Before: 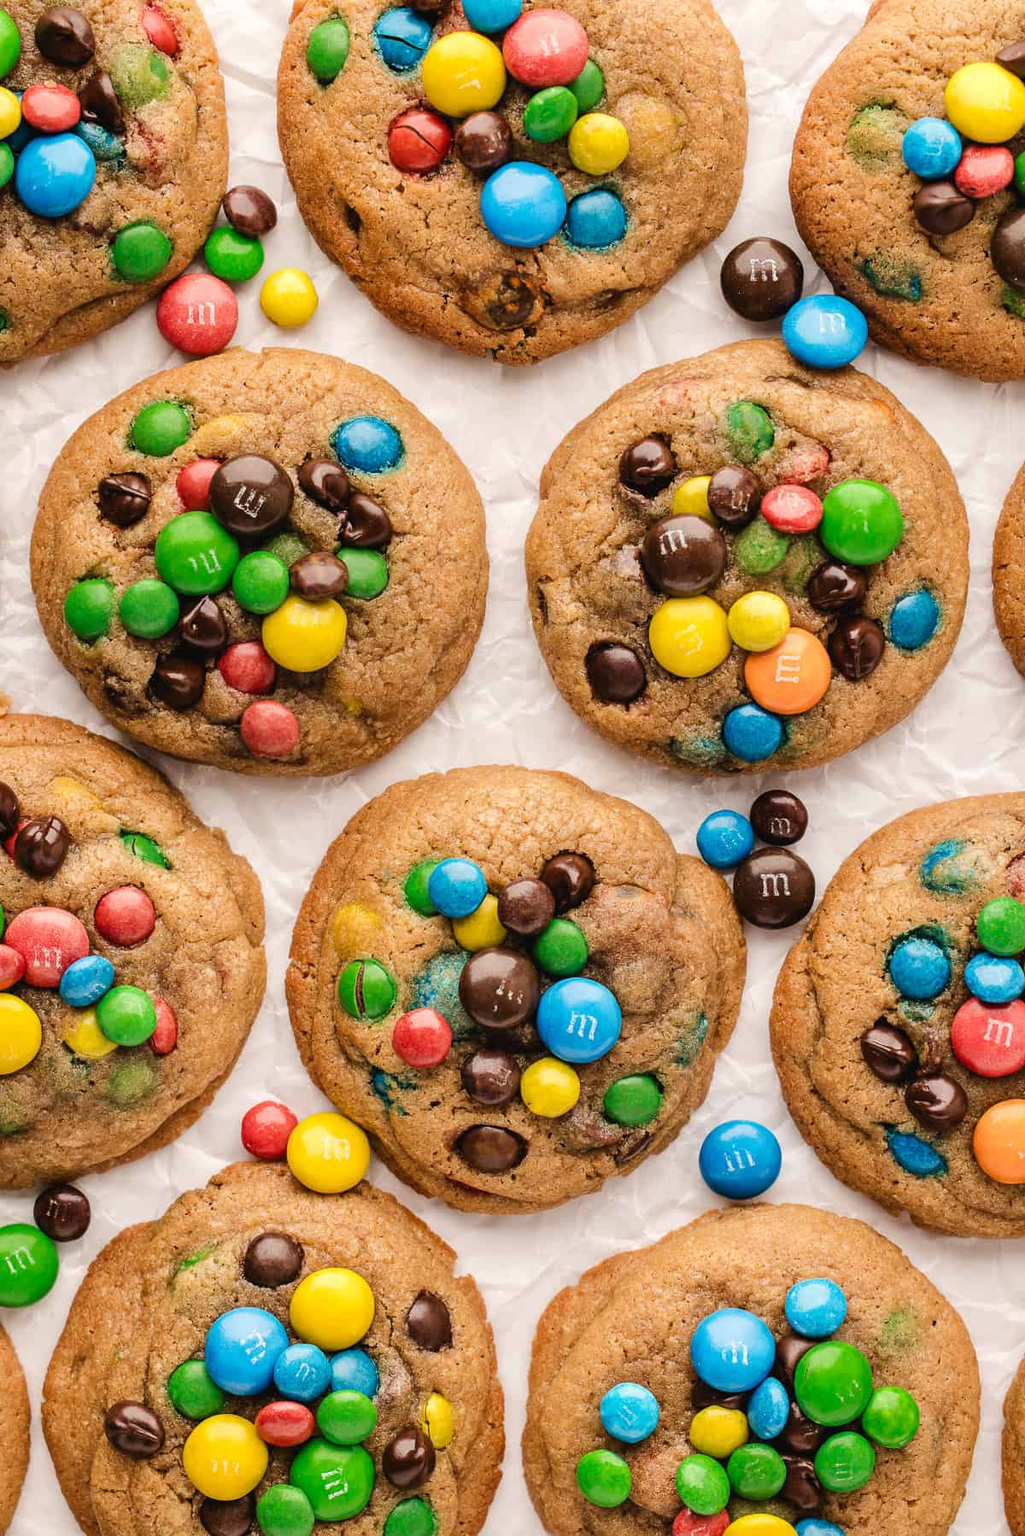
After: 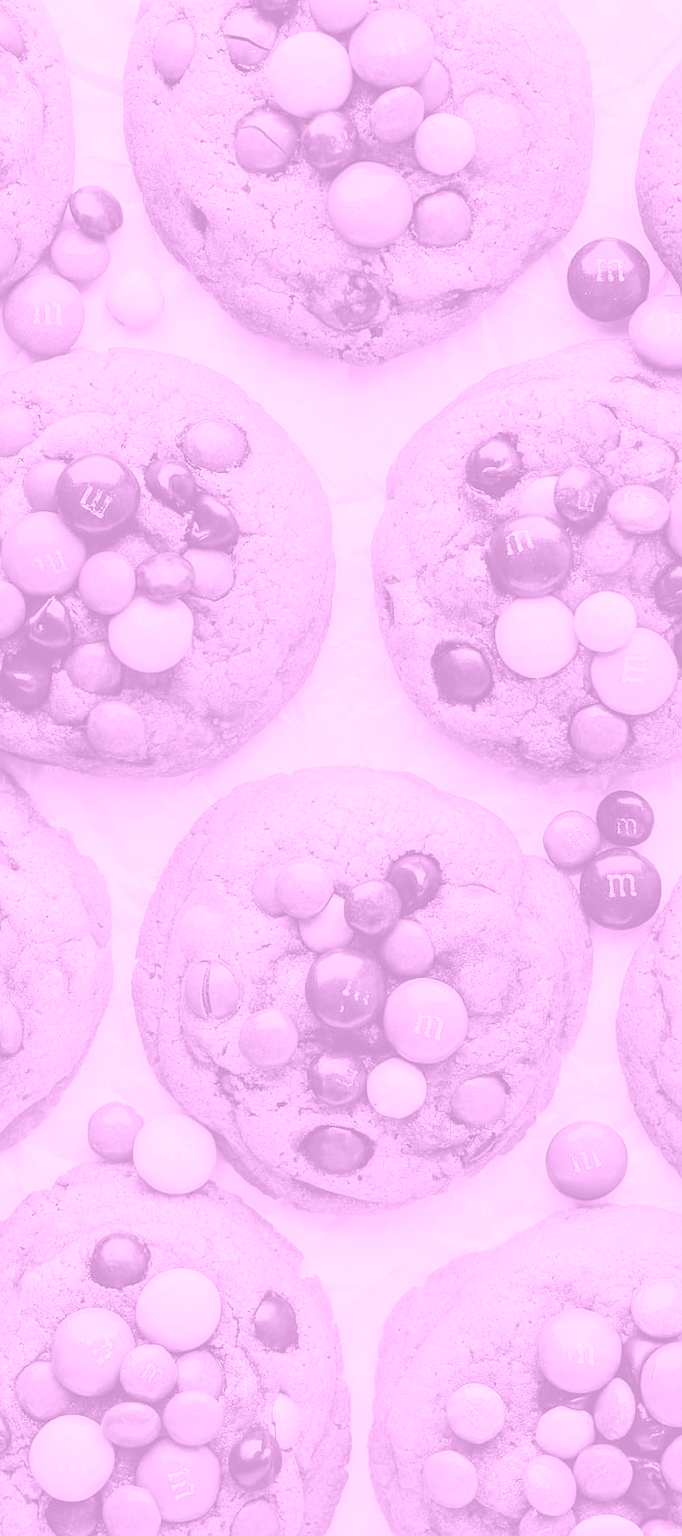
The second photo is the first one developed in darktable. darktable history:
colorize: hue 331.2°, saturation 75%, source mix 30.28%, lightness 70.52%, version 1
sharpen: radius 0.969, amount 0.604
crop and rotate: left 15.055%, right 18.278%
